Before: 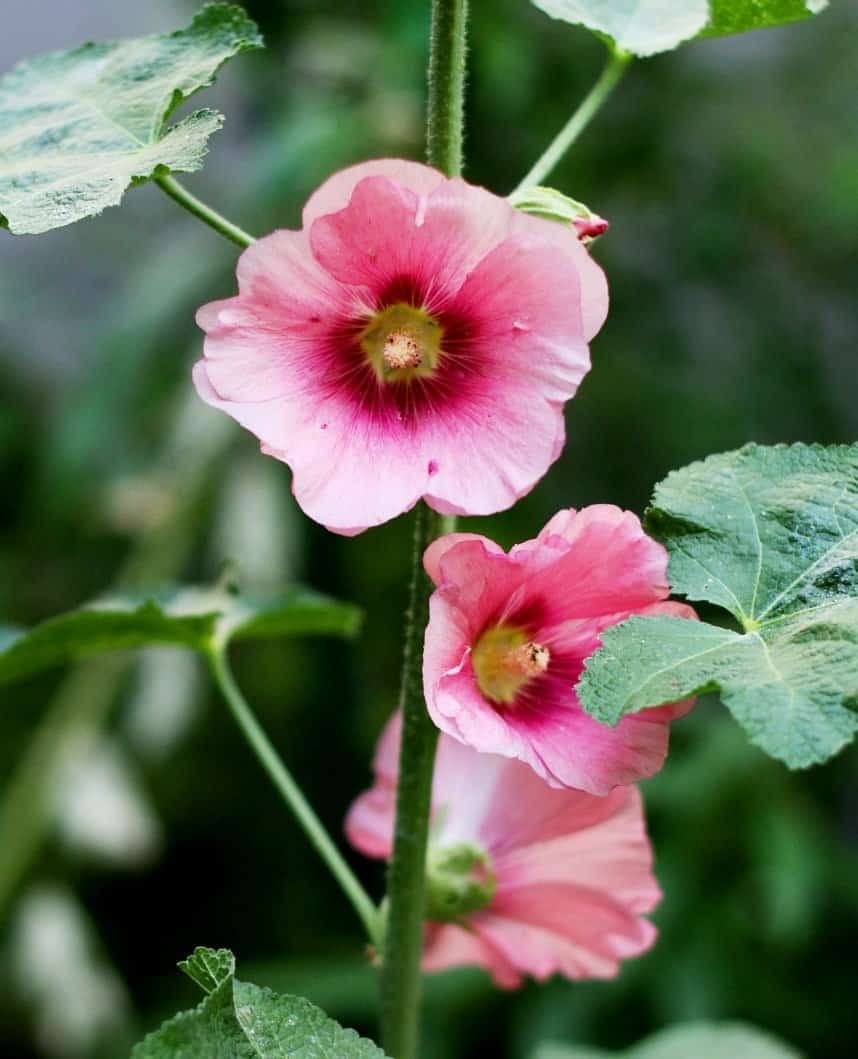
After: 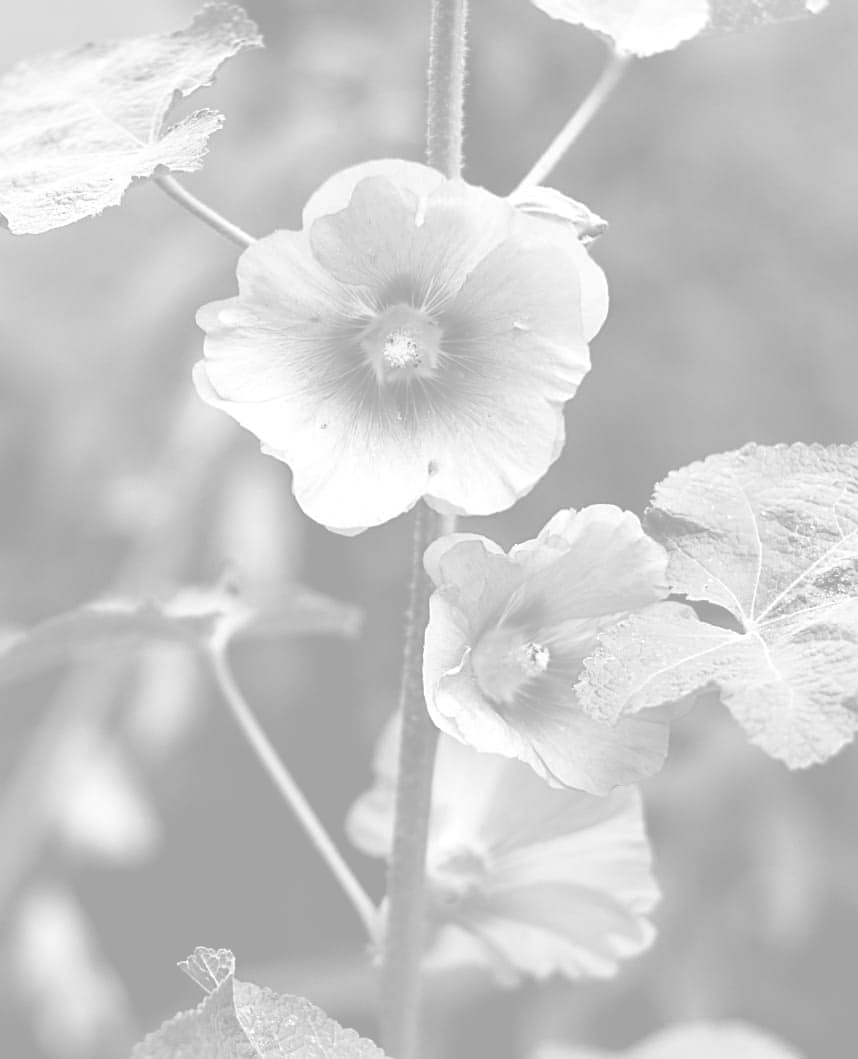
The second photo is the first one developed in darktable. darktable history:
sharpen: on, module defaults
colorize: hue 331.2°, saturation 69%, source mix 30.28%, lightness 69.02%, version 1
color balance rgb: shadows lift › chroma 2%, shadows lift › hue 185.64°, power › luminance 1.48%, highlights gain › chroma 3%, highlights gain › hue 54.51°, global offset › luminance -0.4%, perceptual saturation grading › highlights -18.47%, perceptual saturation grading › mid-tones 6.62%, perceptual saturation grading › shadows 28.22%, perceptual brilliance grading › highlights 15.68%, perceptual brilliance grading › shadows -14.29%, global vibrance 25.96%, contrast 6.45%
monochrome: on, module defaults
